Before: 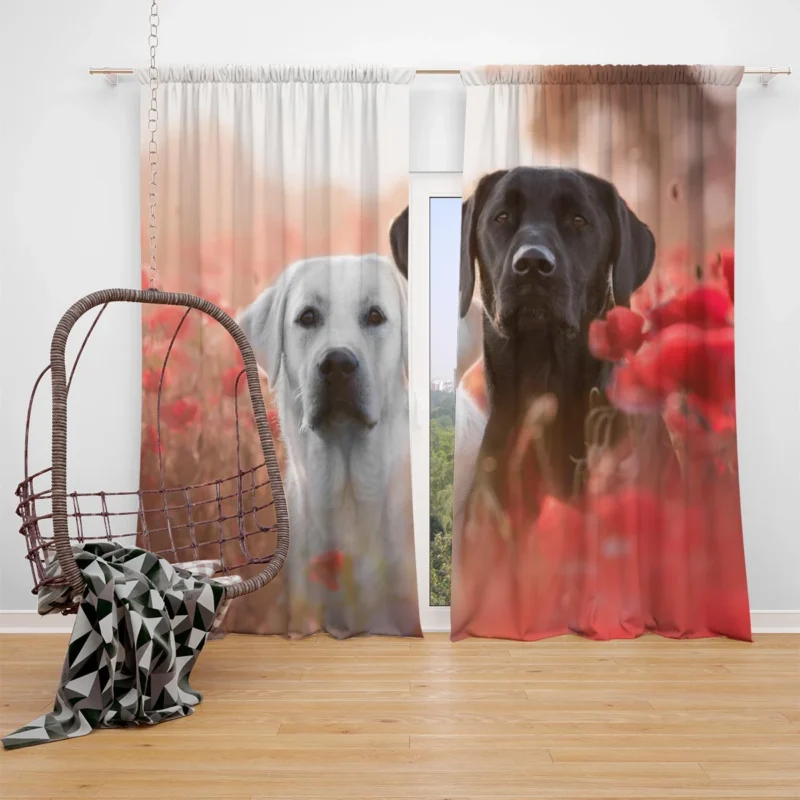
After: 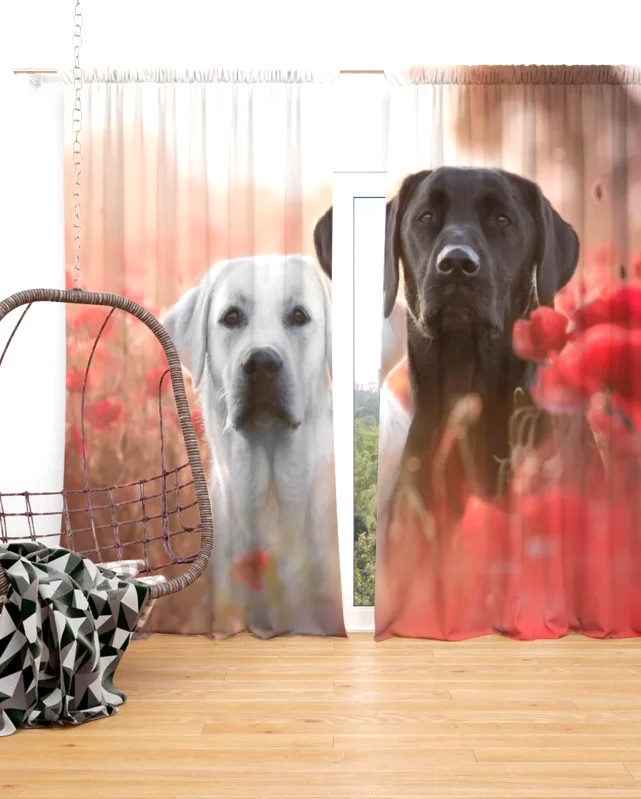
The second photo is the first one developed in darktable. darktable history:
crop and rotate: left 9.597%, right 10.195%
exposure: black level correction 0.001, exposure 0.5 EV, compensate exposure bias true, compensate highlight preservation false
